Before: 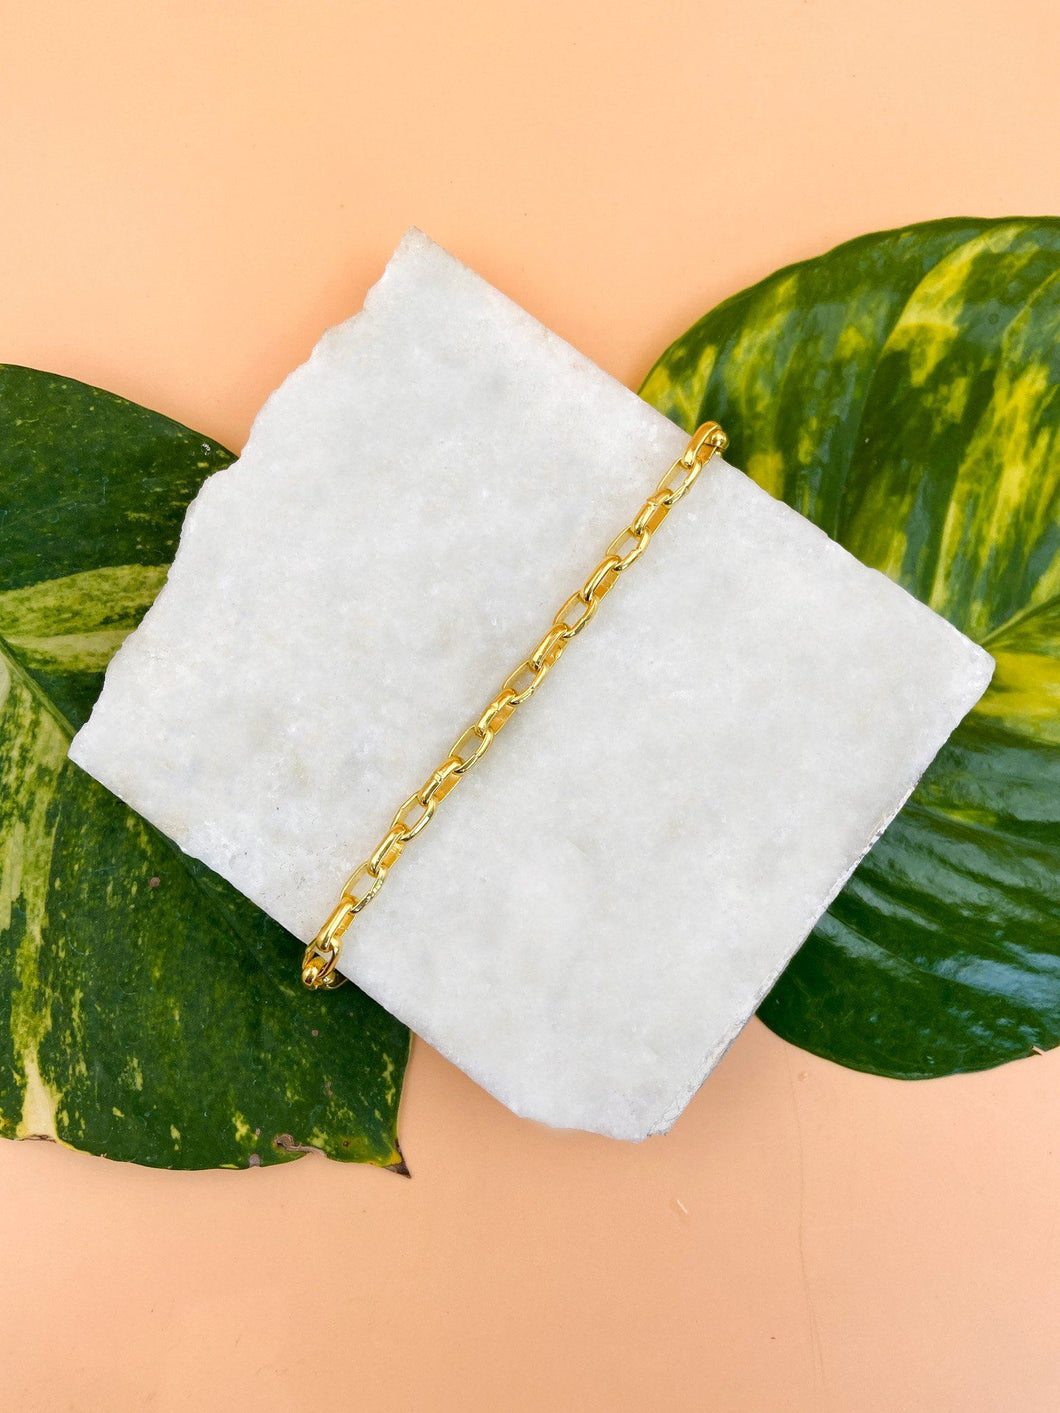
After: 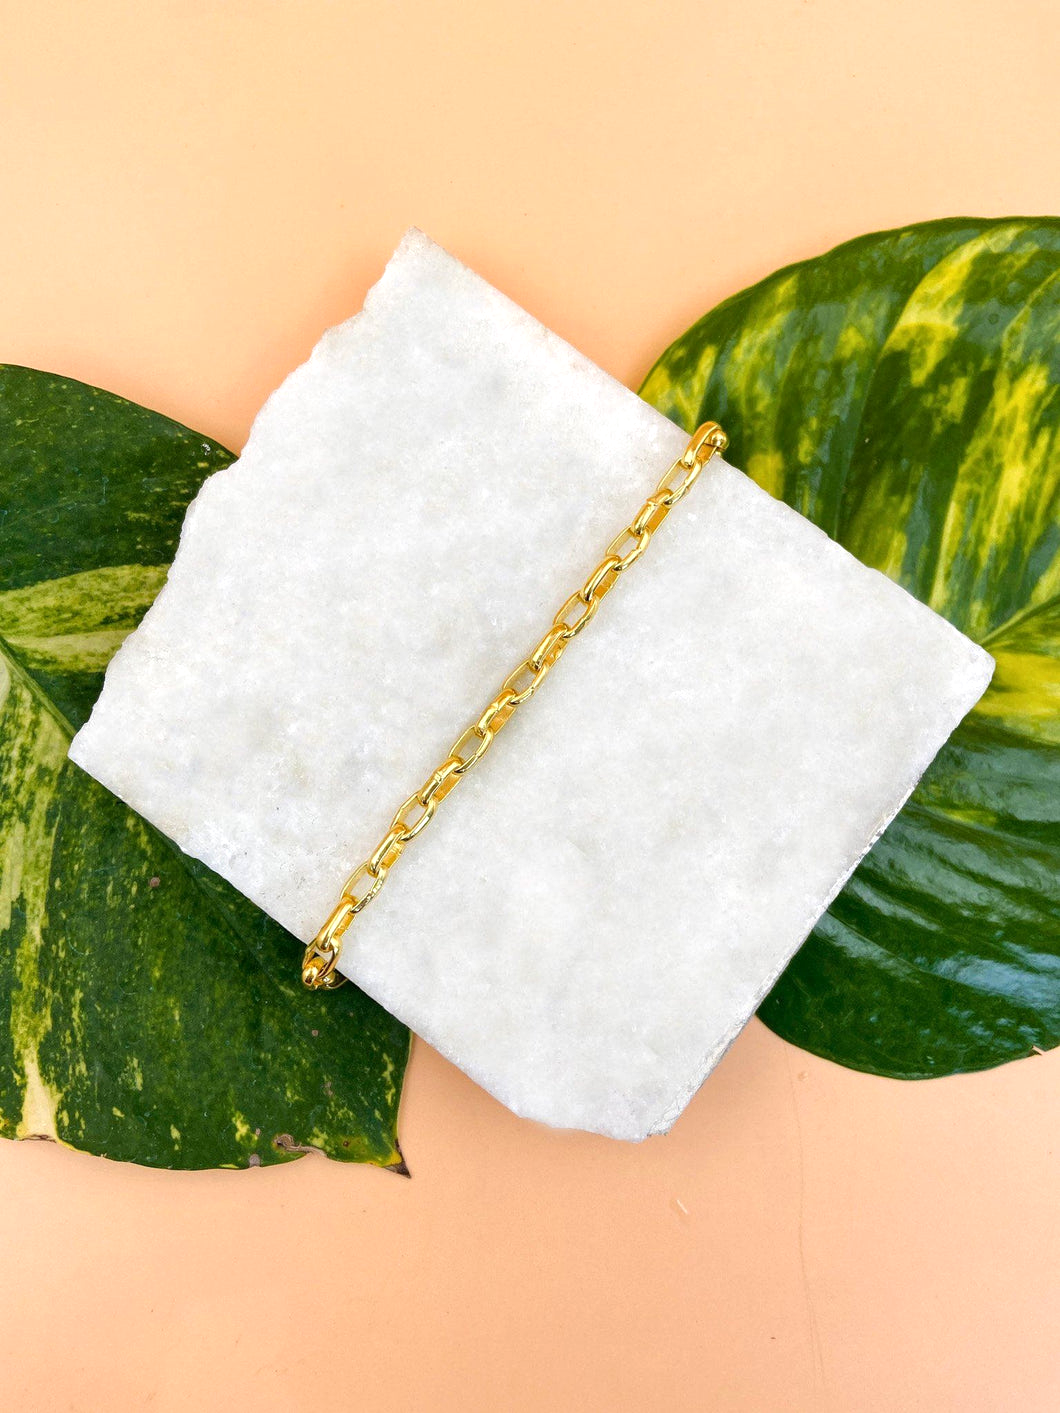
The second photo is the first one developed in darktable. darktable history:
exposure: exposure 0.189 EV, compensate highlight preservation false
local contrast: highlights 100%, shadows 99%, detail 120%, midtone range 0.2
